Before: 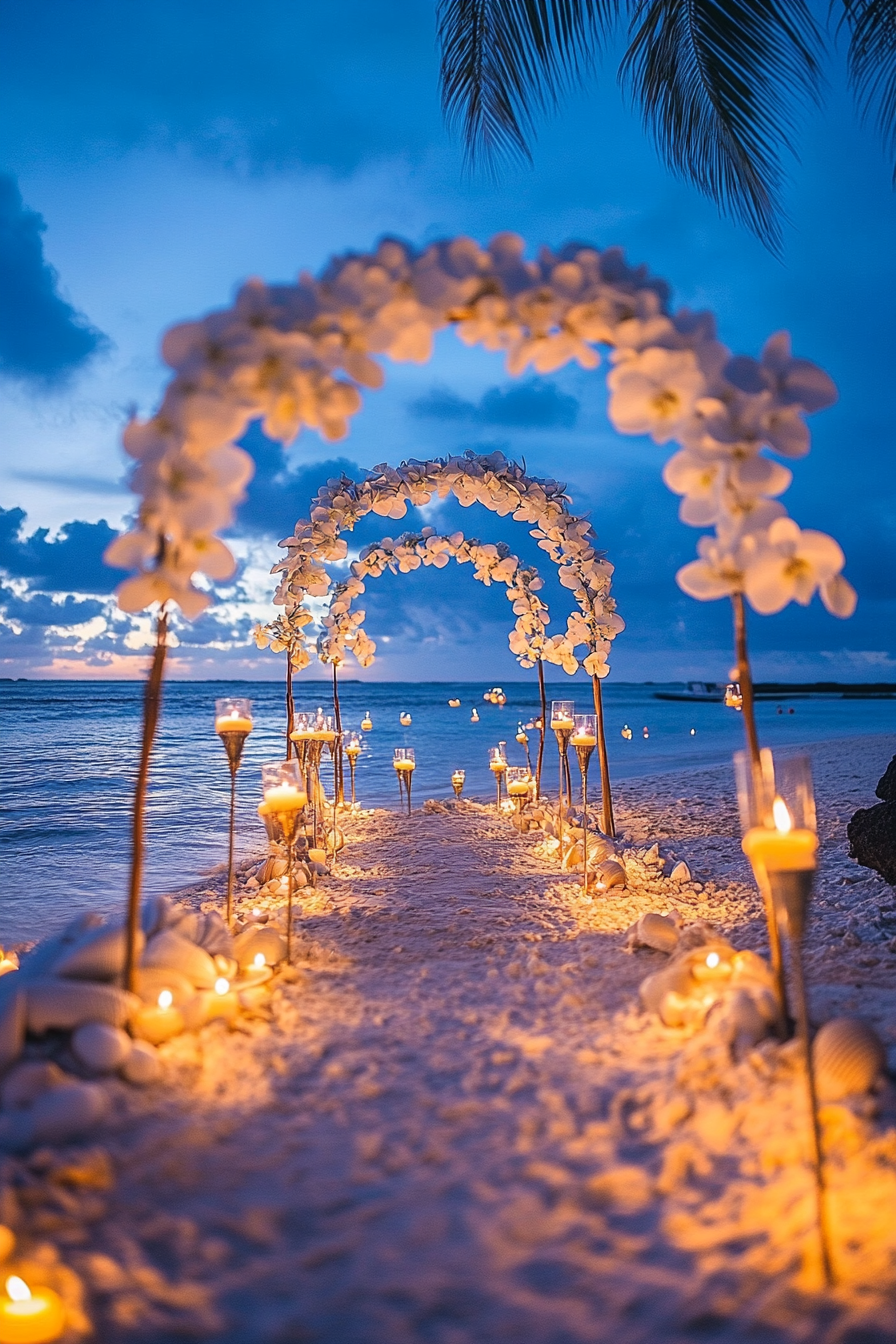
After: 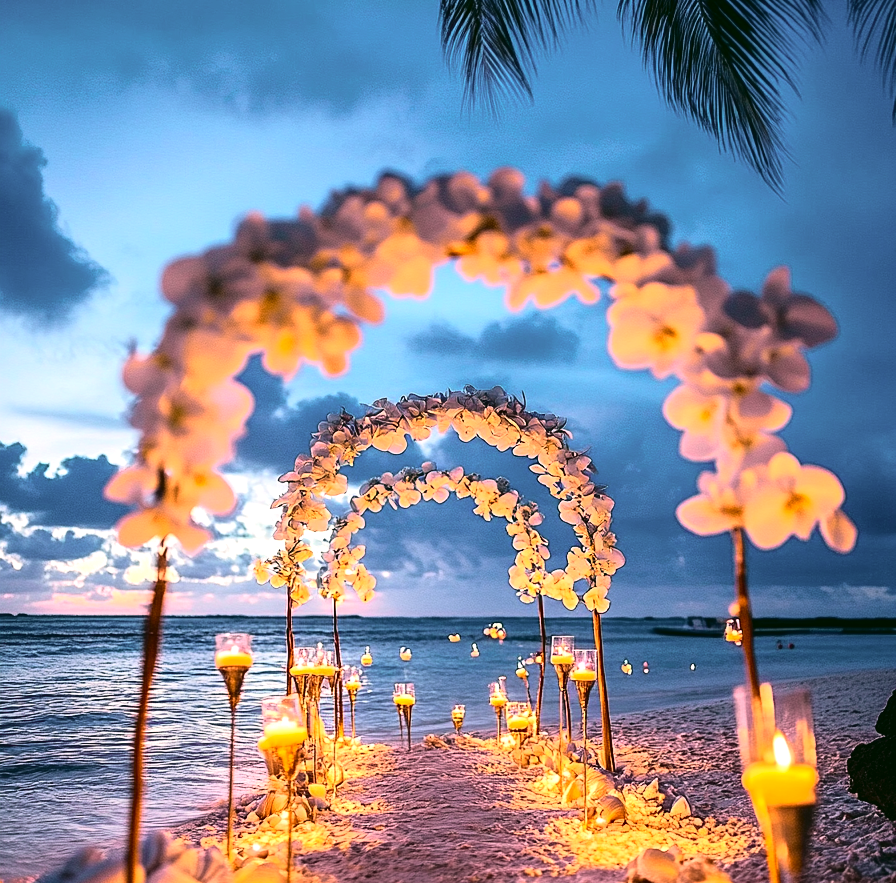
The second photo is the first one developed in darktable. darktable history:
crop and rotate: top 4.909%, bottom 29.33%
color balance rgb: perceptual saturation grading › global saturation 0.679%, perceptual brilliance grading › global brilliance 20.105%, perceptual brilliance grading › shadows -39.572%, global vibrance 20%
tone curve: curves: ch0 [(0, 0.014) (0.17, 0.099) (0.392, 0.438) (0.725, 0.828) (0.872, 0.918) (1, 0.981)]; ch1 [(0, 0) (0.402, 0.36) (0.489, 0.491) (0.5, 0.503) (0.515, 0.52) (0.545, 0.572) (0.615, 0.662) (0.701, 0.725) (1, 1)]; ch2 [(0, 0) (0.42, 0.458) (0.485, 0.499) (0.503, 0.503) (0.531, 0.542) (0.561, 0.594) (0.644, 0.694) (0.717, 0.753) (1, 0.991)], color space Lab, independent channels, preserve colors none
color correction: highlights a* 3.99, highlights b* 4.93, shadows a* -8.31, shadows b* 4.9
